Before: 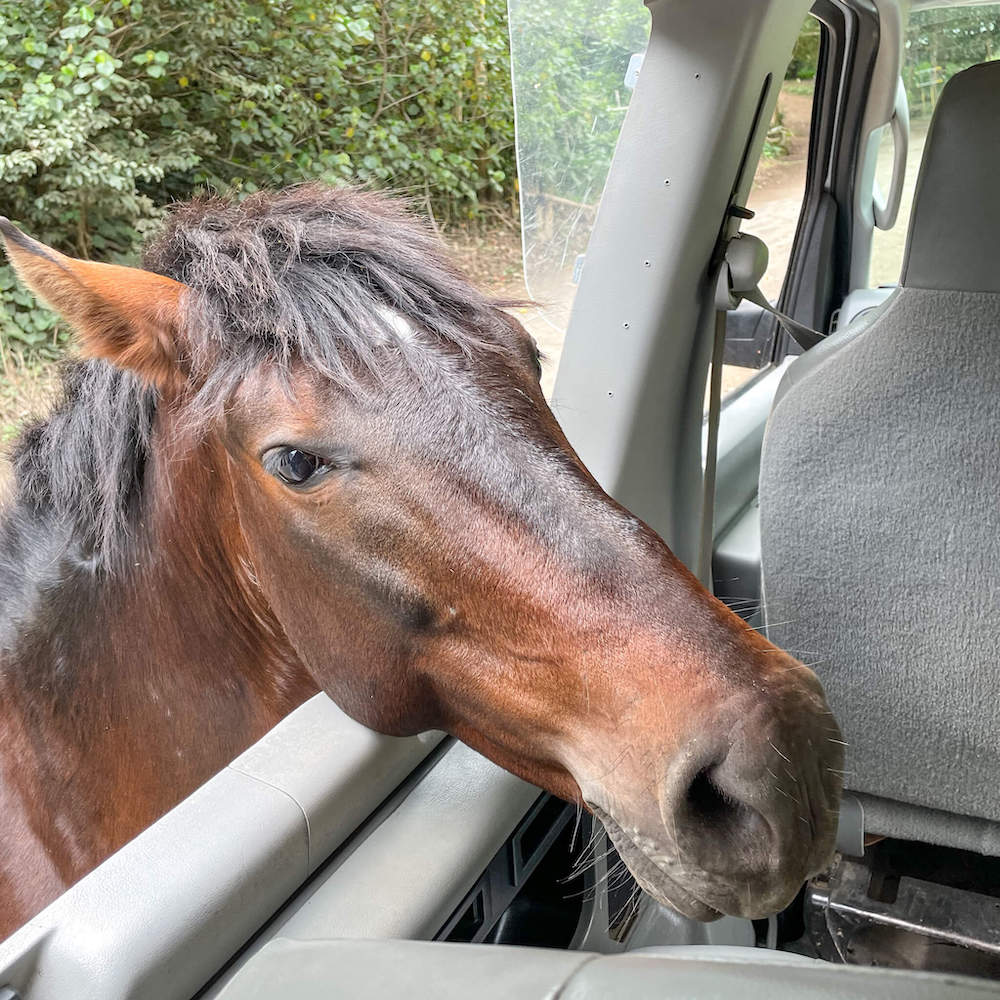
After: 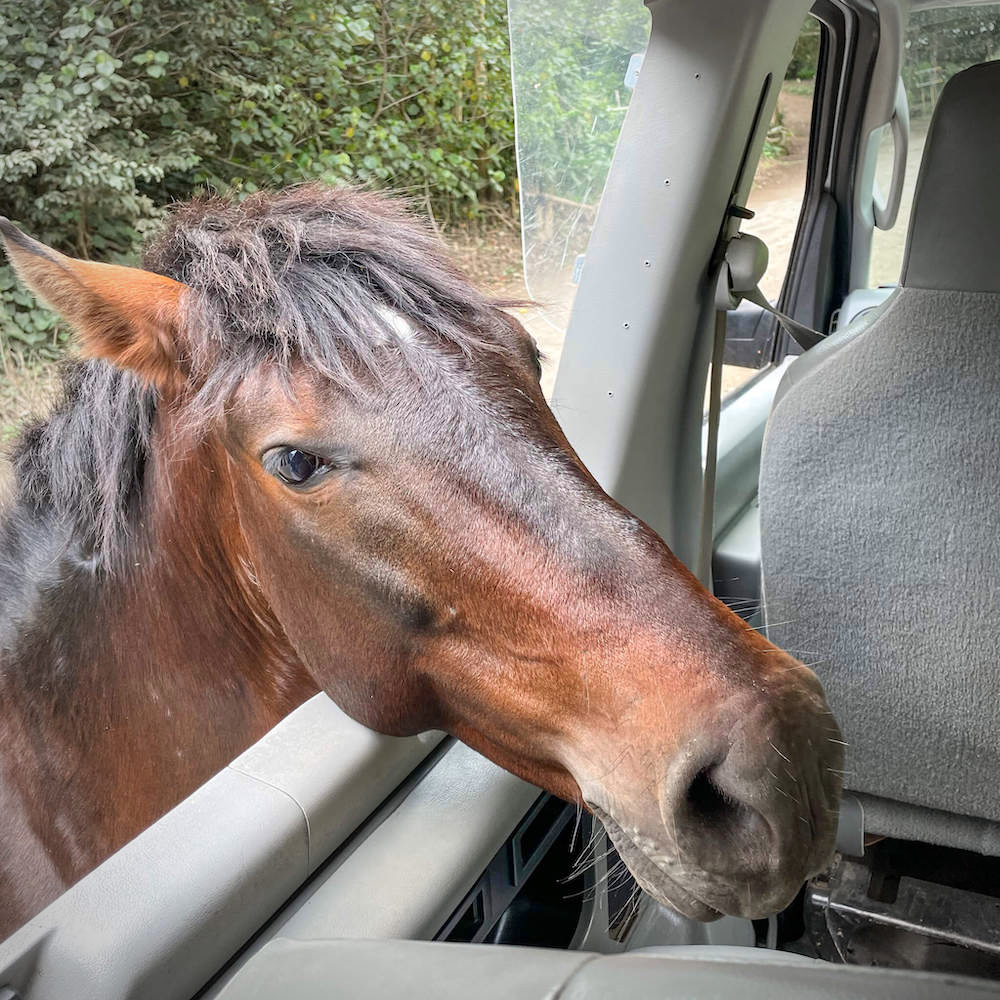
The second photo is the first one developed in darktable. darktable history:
vignetting: on, module defaults
color zones: curves: ch1 [(0.25, 0.5) (0.747, 0.71)]
